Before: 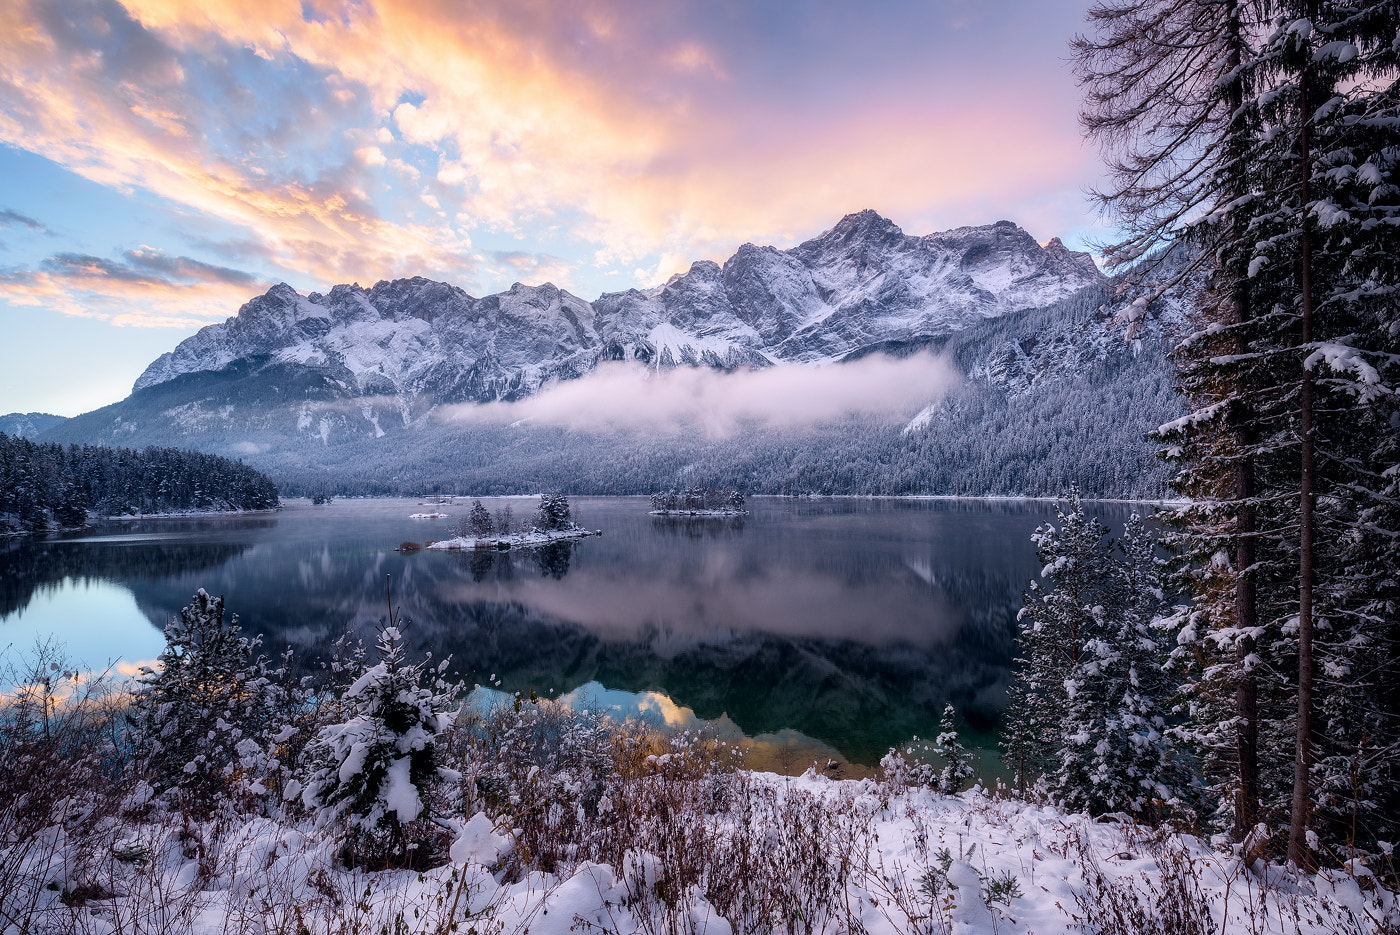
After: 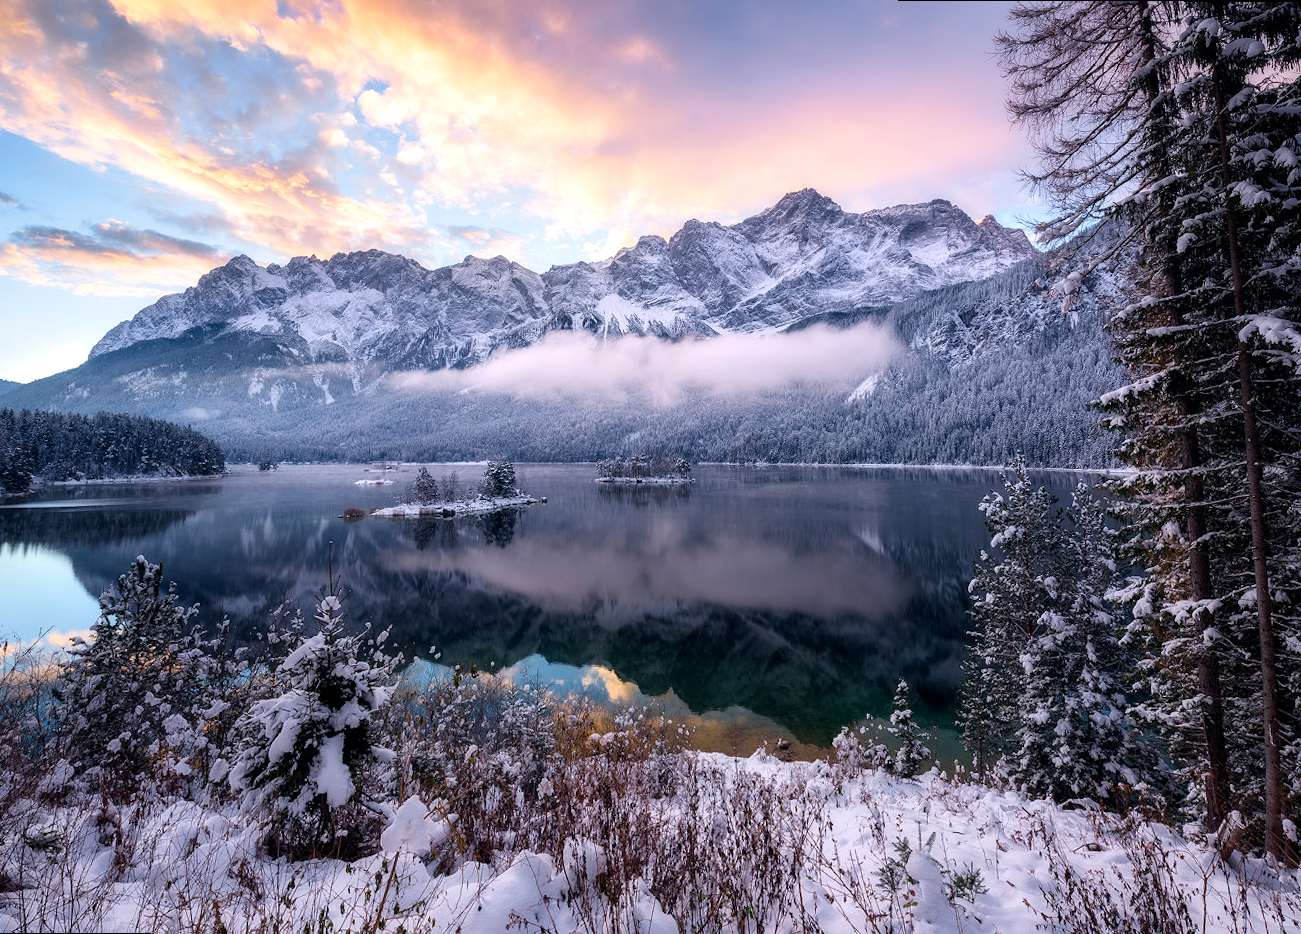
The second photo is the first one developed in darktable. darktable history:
levels: levels [0, 0.474, 0.947]
rotate and perspective: rotation 0.215°, lens shift (vertical) -0.139, crop left 0.069, crop right 0.939, crop top 0.002, crop bottom 0.996
